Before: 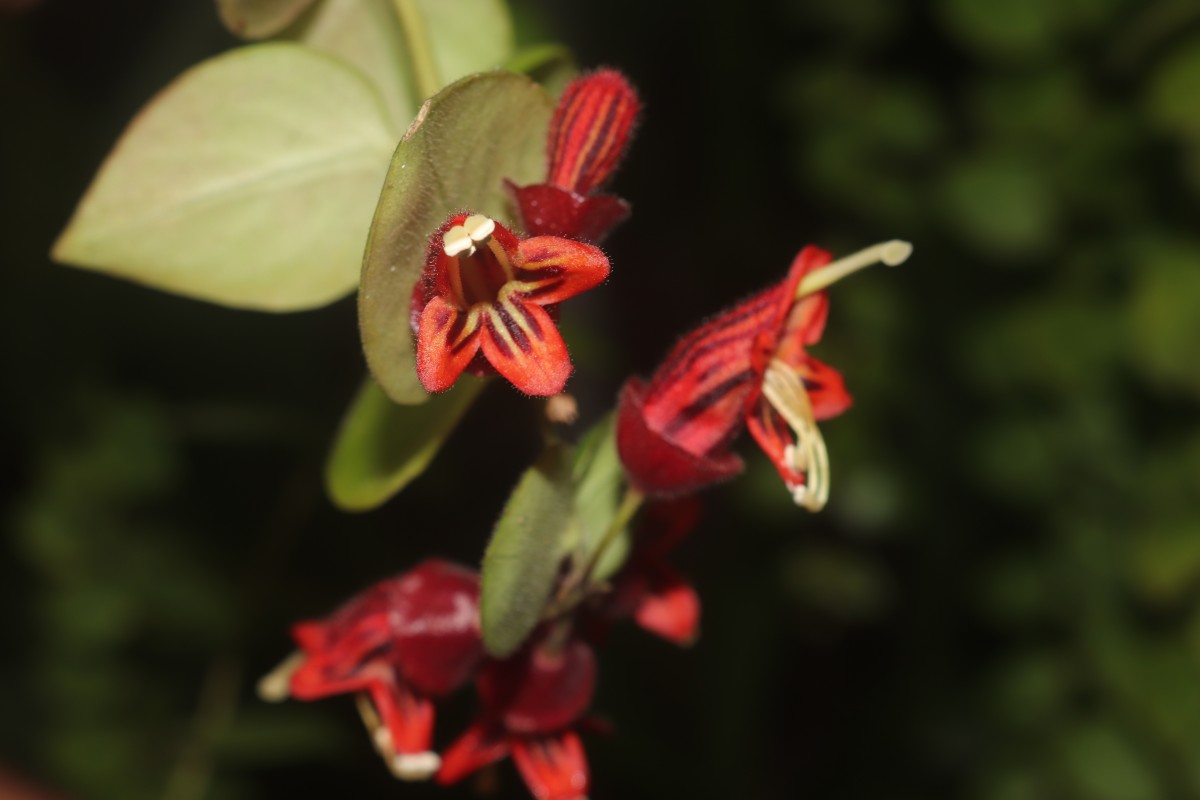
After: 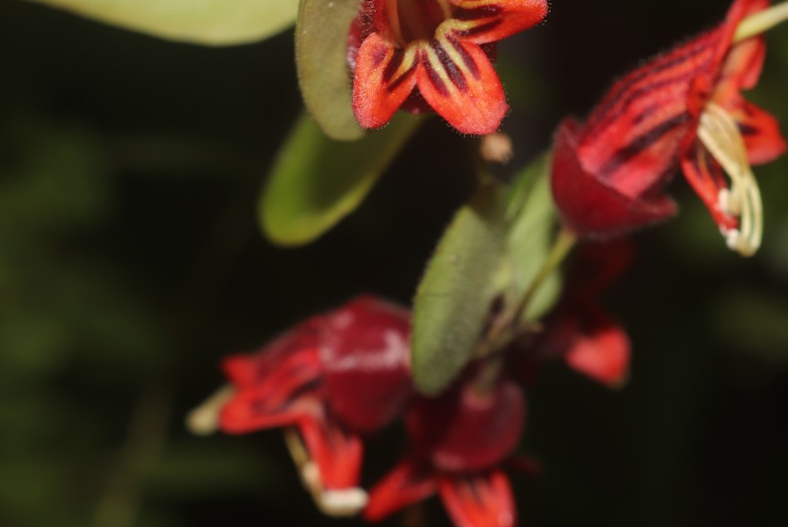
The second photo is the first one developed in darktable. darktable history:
crop and rotate: angle -1.2°, left 4.047%, top 32.018%, right 28.163%
